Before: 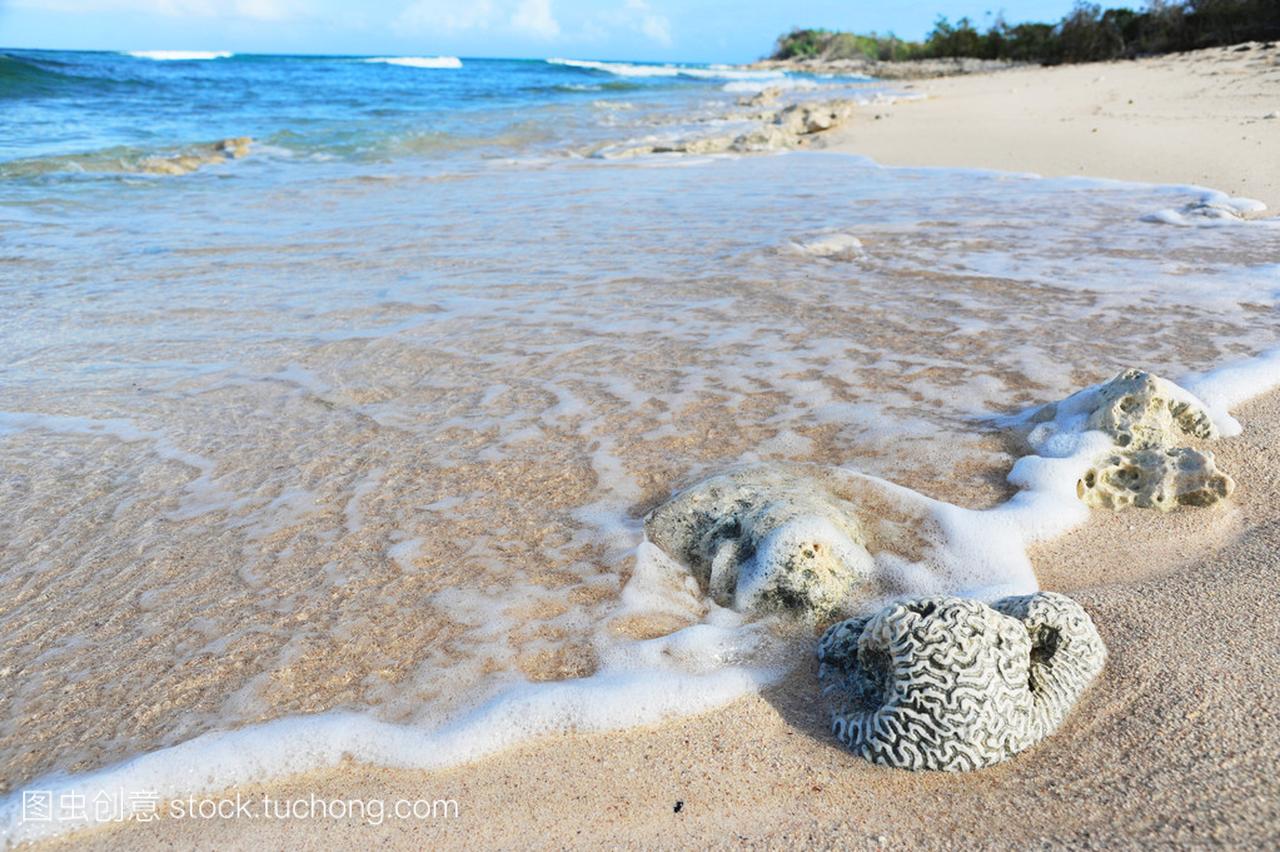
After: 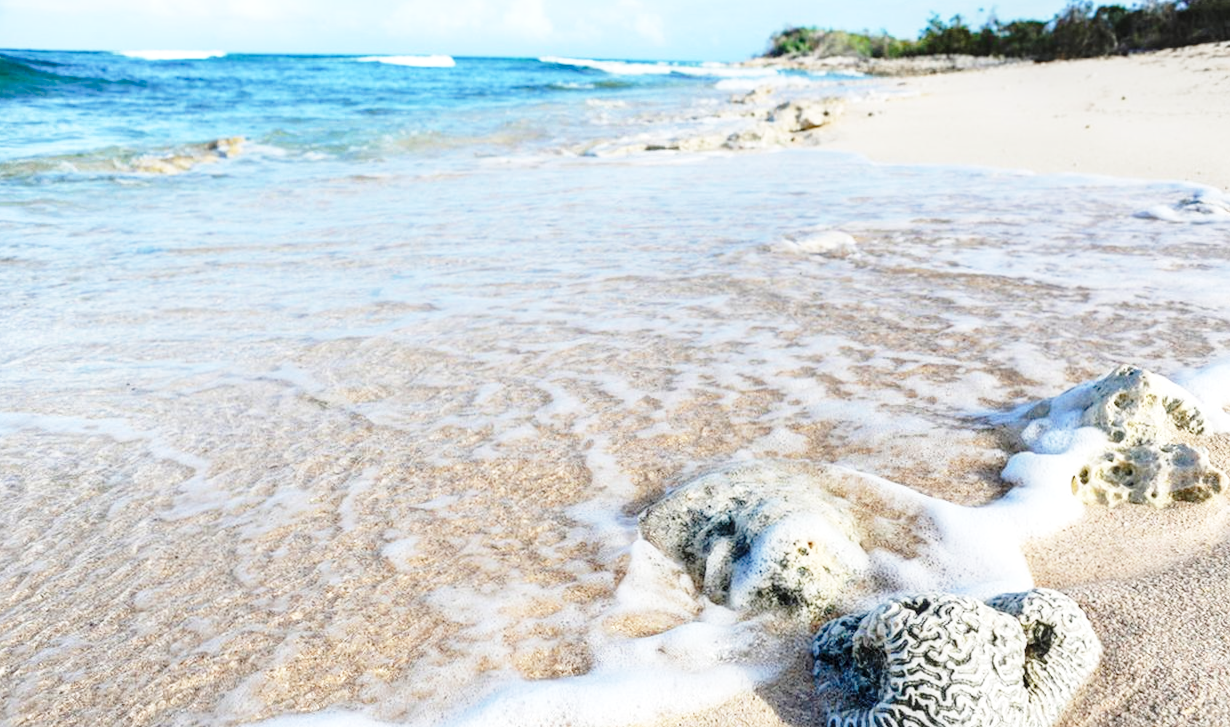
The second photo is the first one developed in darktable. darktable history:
exposure: exposure -0.072 EV, compensate highlight preservation false
crop and rotate: angle 0.2°, left 0.275%, right 3.127%, bottom 14.18%
local contrast: detail 130%
base curve: curves: ch0 [(0, 0) (0.028, 0.03) (0.121, 0.232) (0.46, 0.748) (0.859, 0.968) (1, 1)], preserve colors none
